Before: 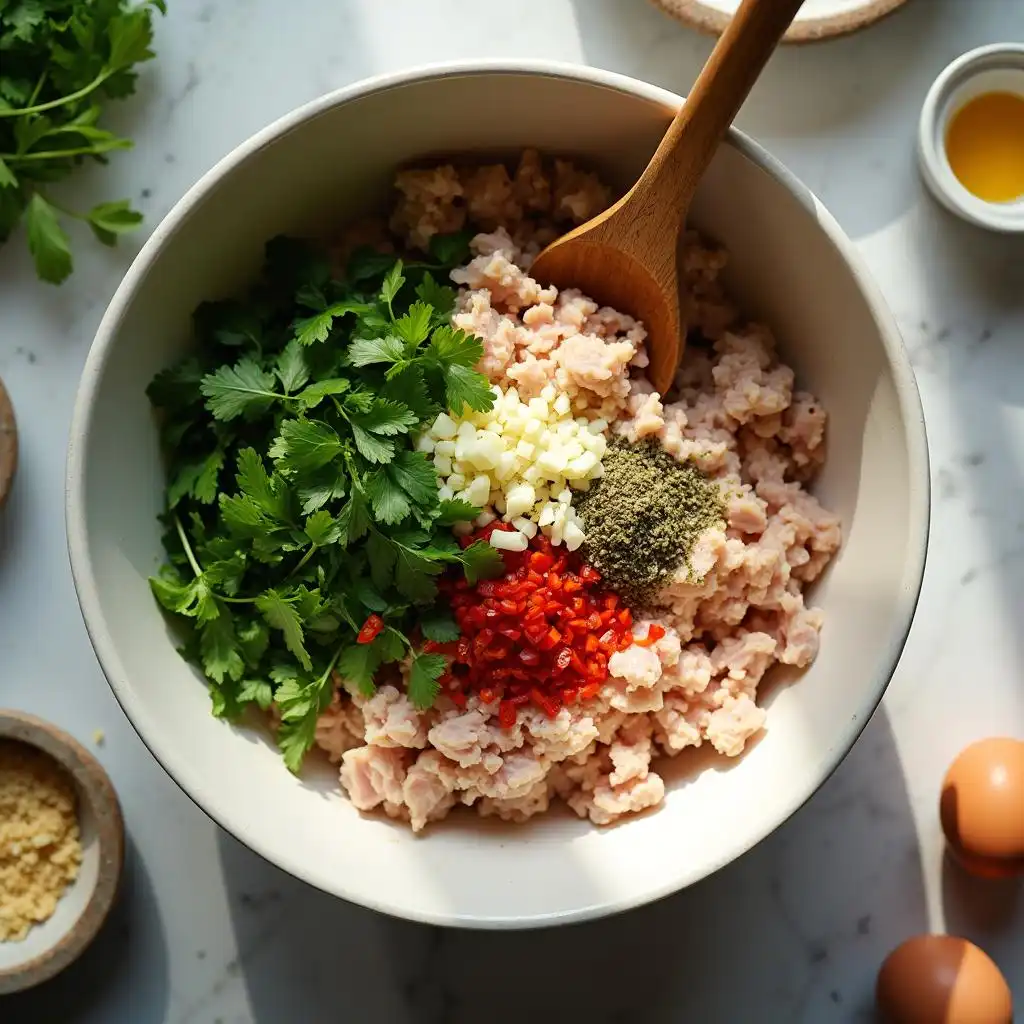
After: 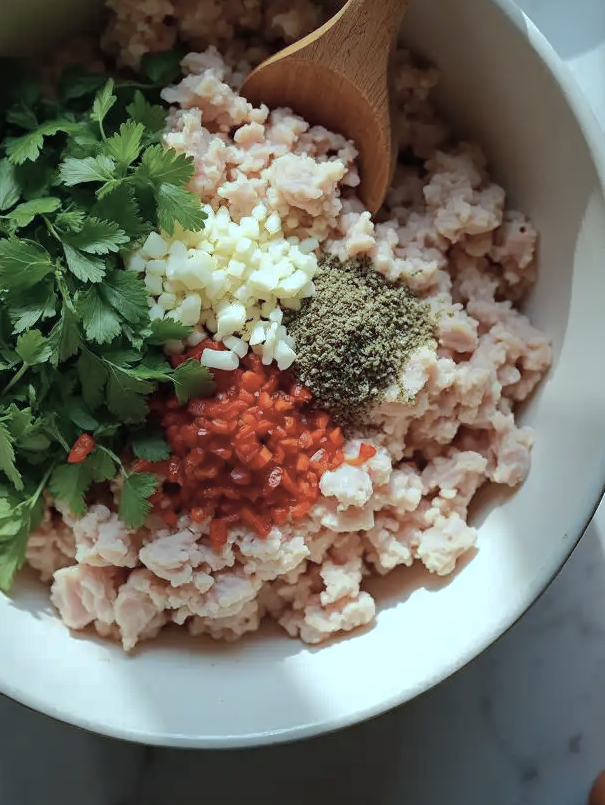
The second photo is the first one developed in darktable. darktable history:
crop and rotate: left 28.256%, top 17.734%, right 12.656%, bottom 3.573%
color correction: highlights a* -12.64, highlights b* -18.1, saturation 0.7
shadows and highlights: shadows 40, highlights -60
